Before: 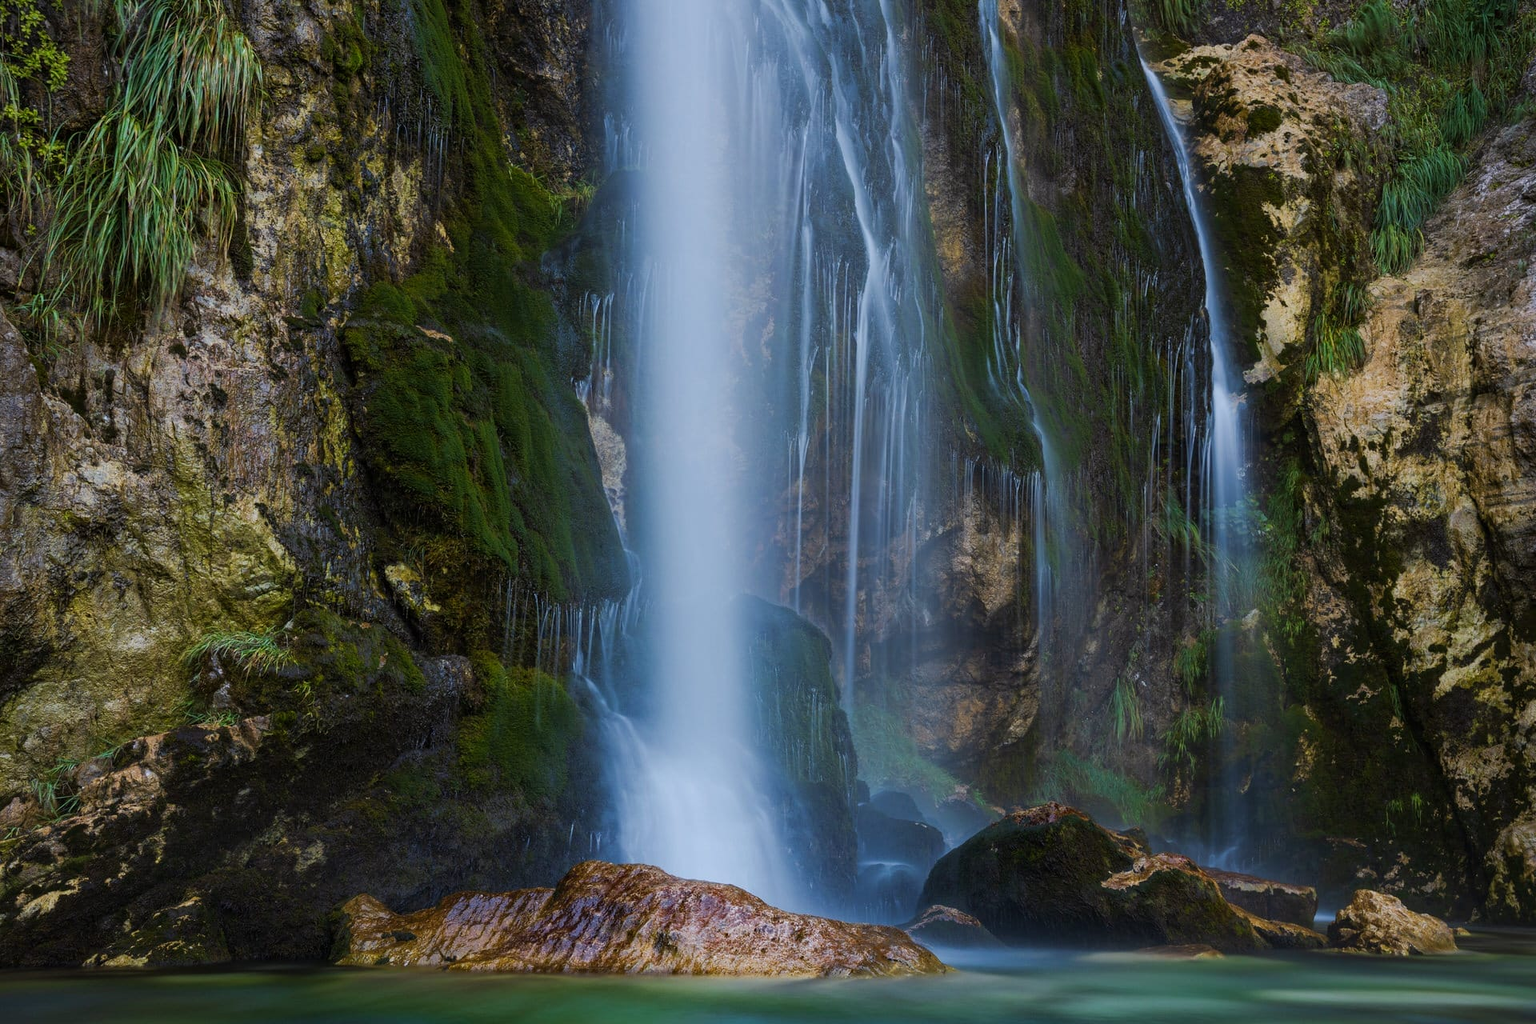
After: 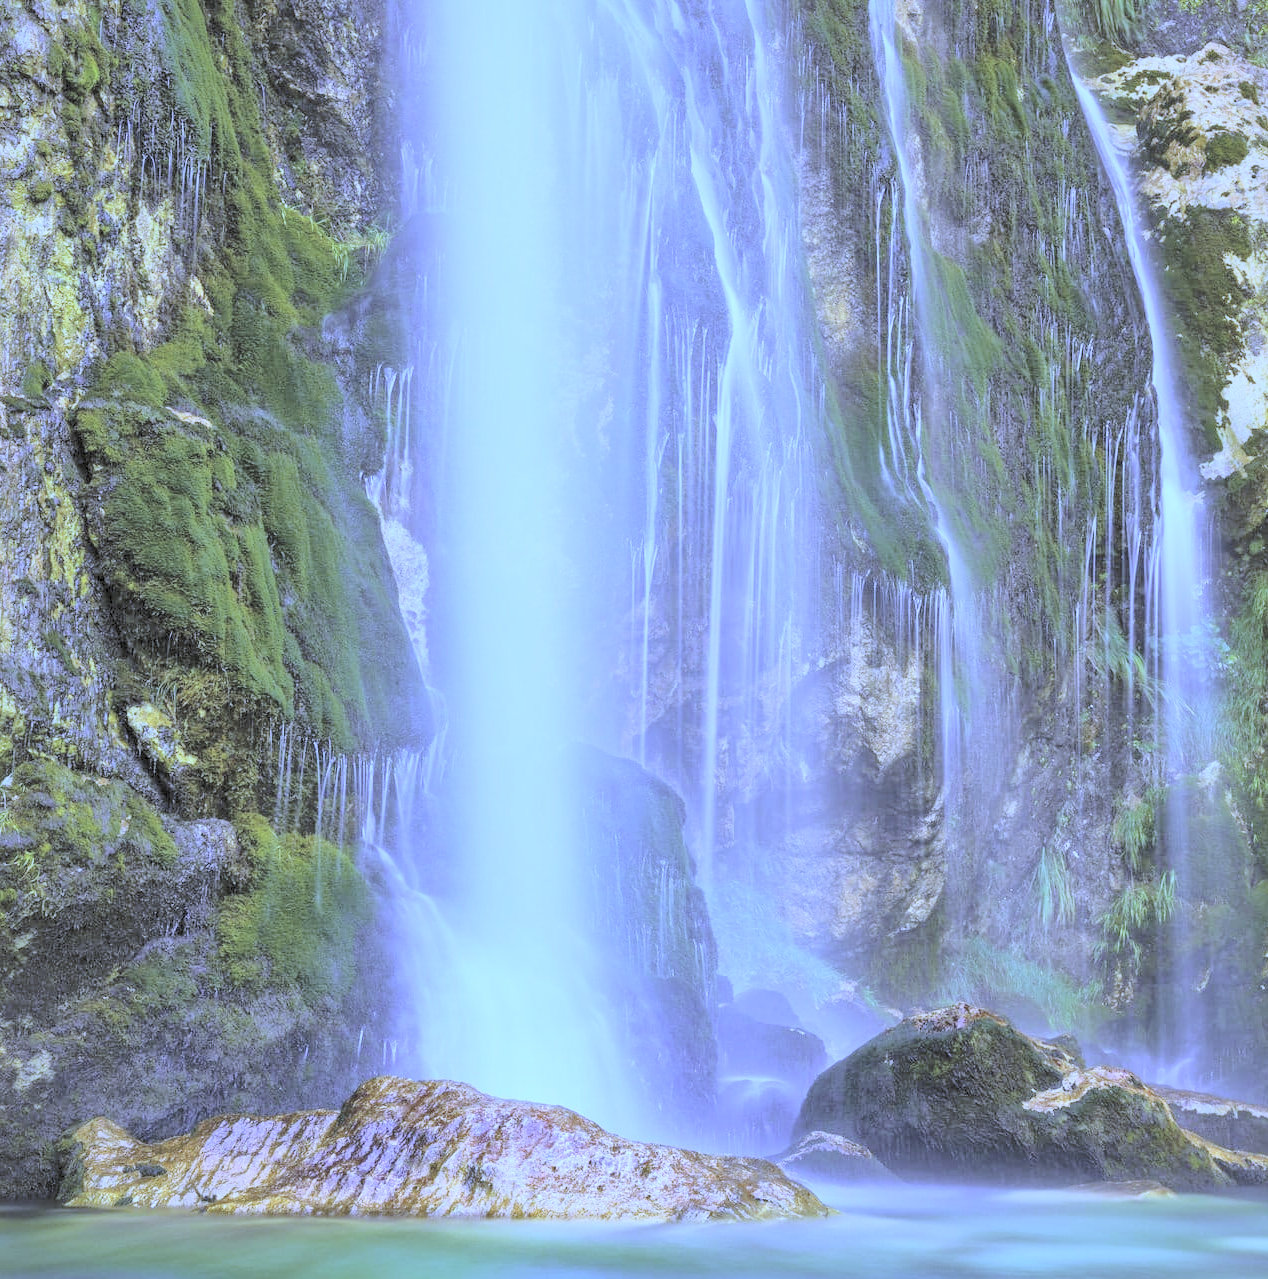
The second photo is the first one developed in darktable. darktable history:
exposure: exposure -0.05 EV
crop and rotate: left 18.442%, right 15.508%
local contrast: mode bilateral grid, contrast 20, coarseness 50, detail 150%, midtone range 0.2
white balance: red 0.766, blue 1.537
contrast brightness saturation: brightness 1
